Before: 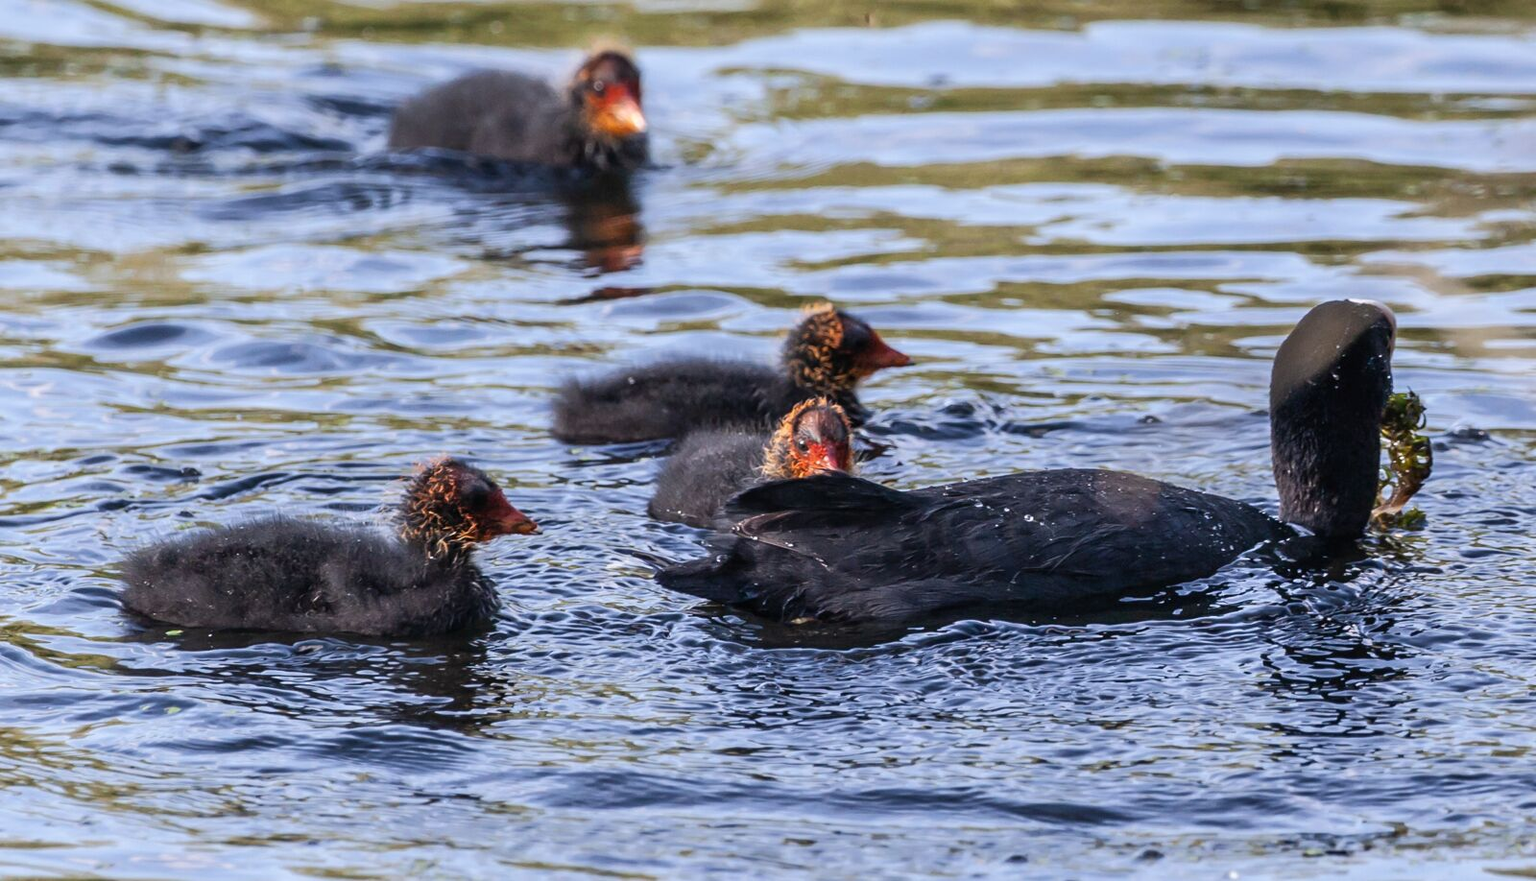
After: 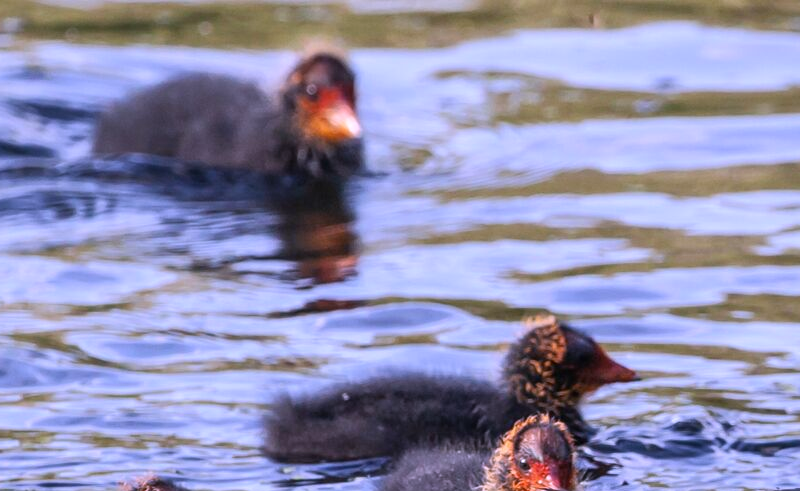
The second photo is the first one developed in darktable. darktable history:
white balance: red 1.042, blue 1.17
crop: left 19.556%, right 30.401%, bottom 46.458%
